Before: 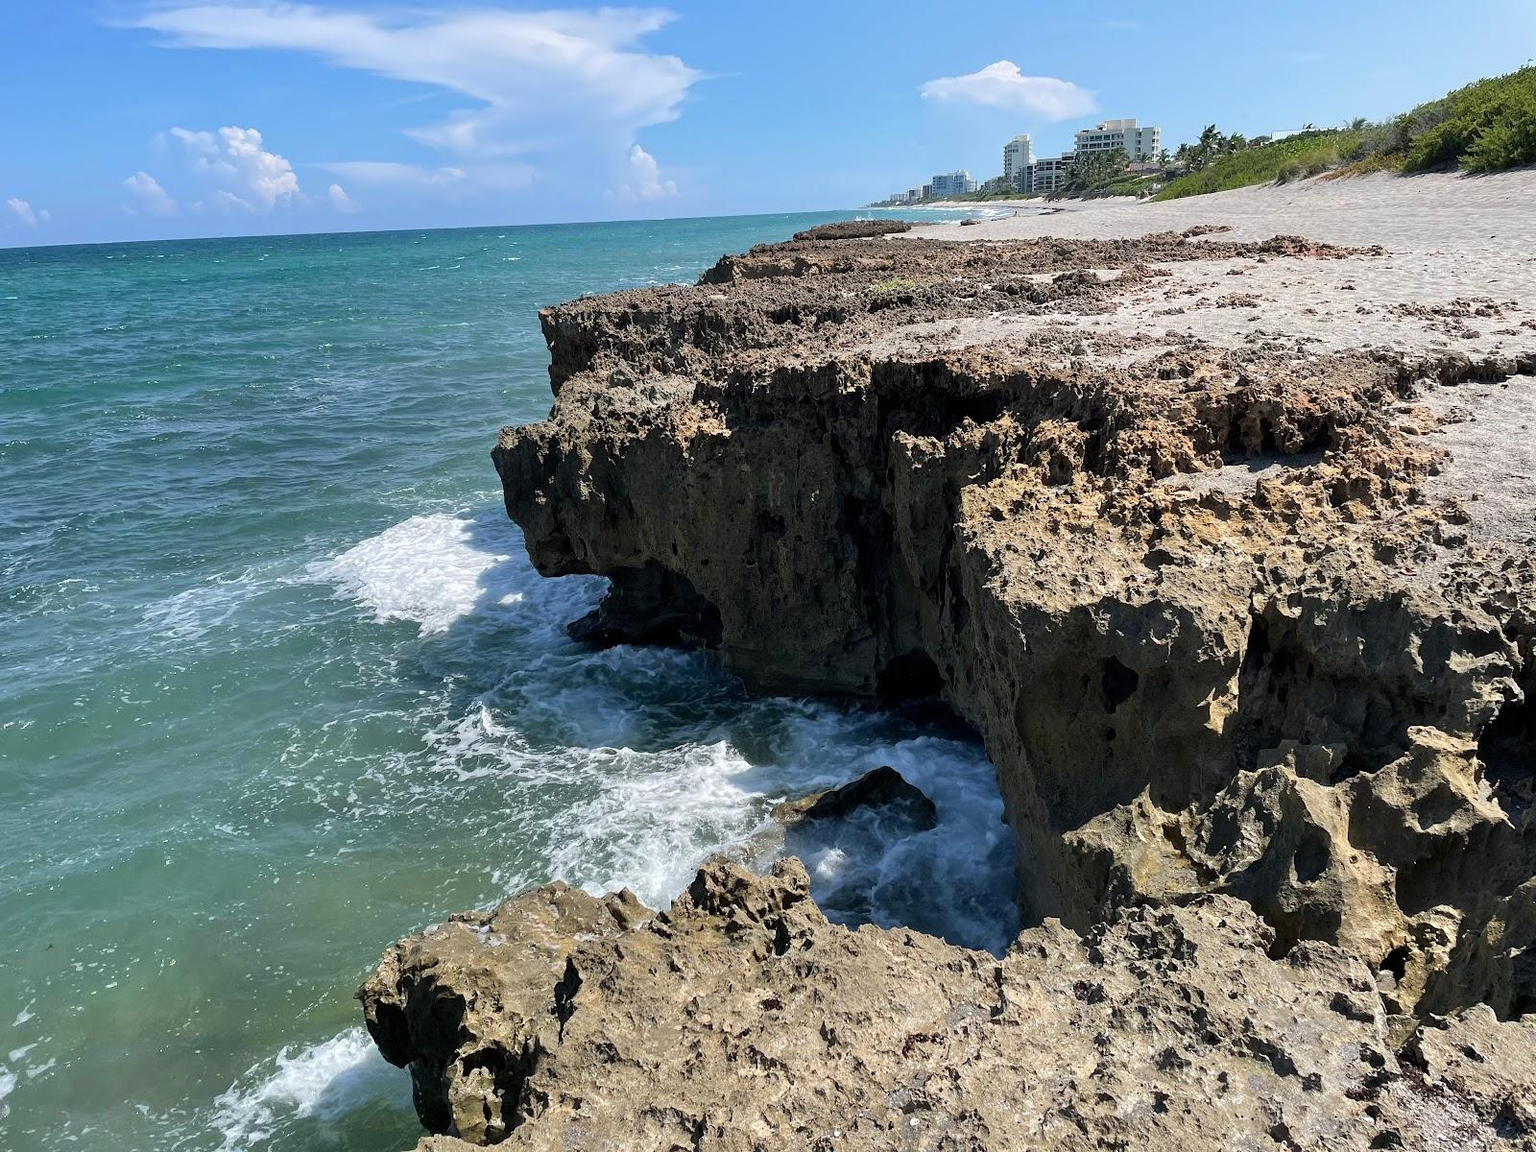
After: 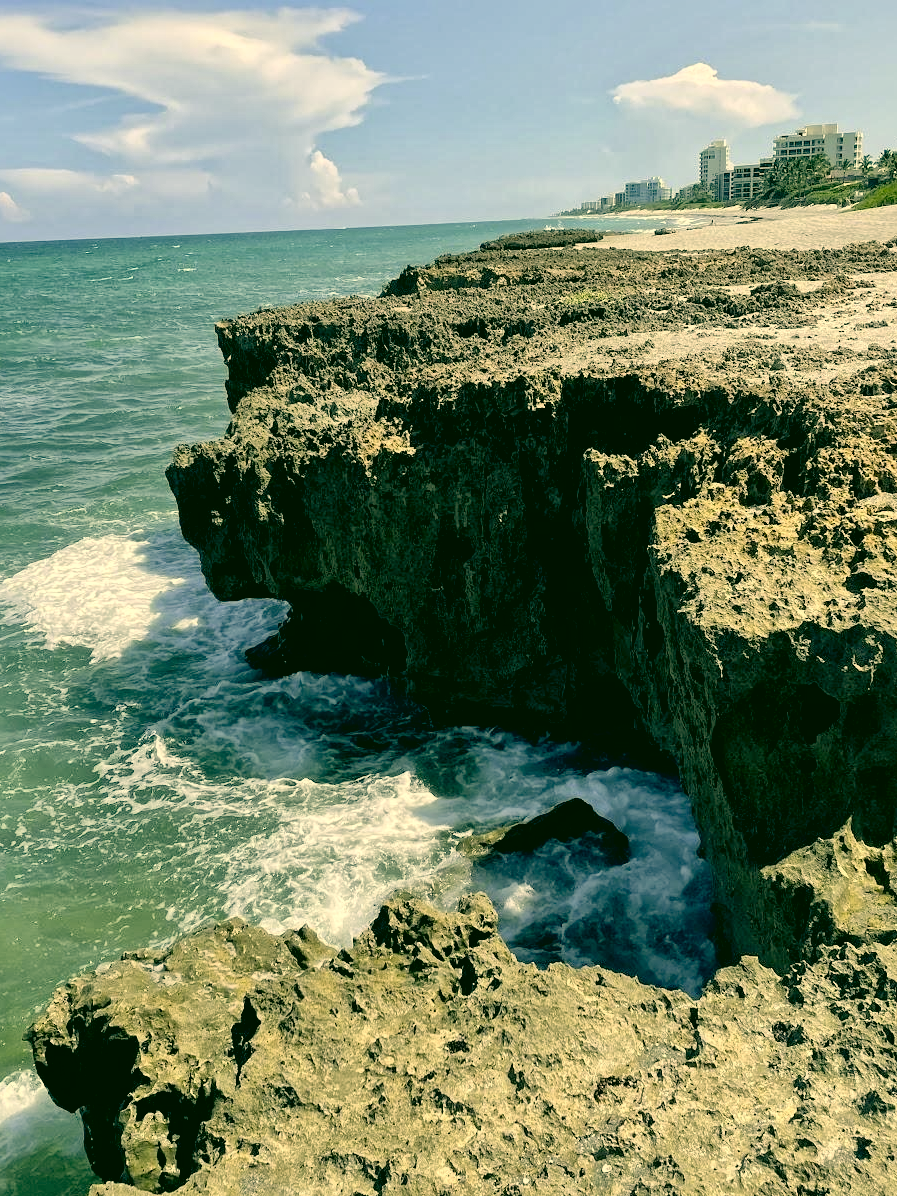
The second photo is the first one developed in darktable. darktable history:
global tonemap: drago (1, 100), detail 1
exposure: black level correction 0.009, exposure -0.637 EV, compensate highlight preservation false
white balance: red 0.967, blue 1.049
crop: left 21.674%, right 22.086%
color correction: highlights a* 5.62, highlights b* 33.57, shadows a* -25.86, shadows b* 4.02
